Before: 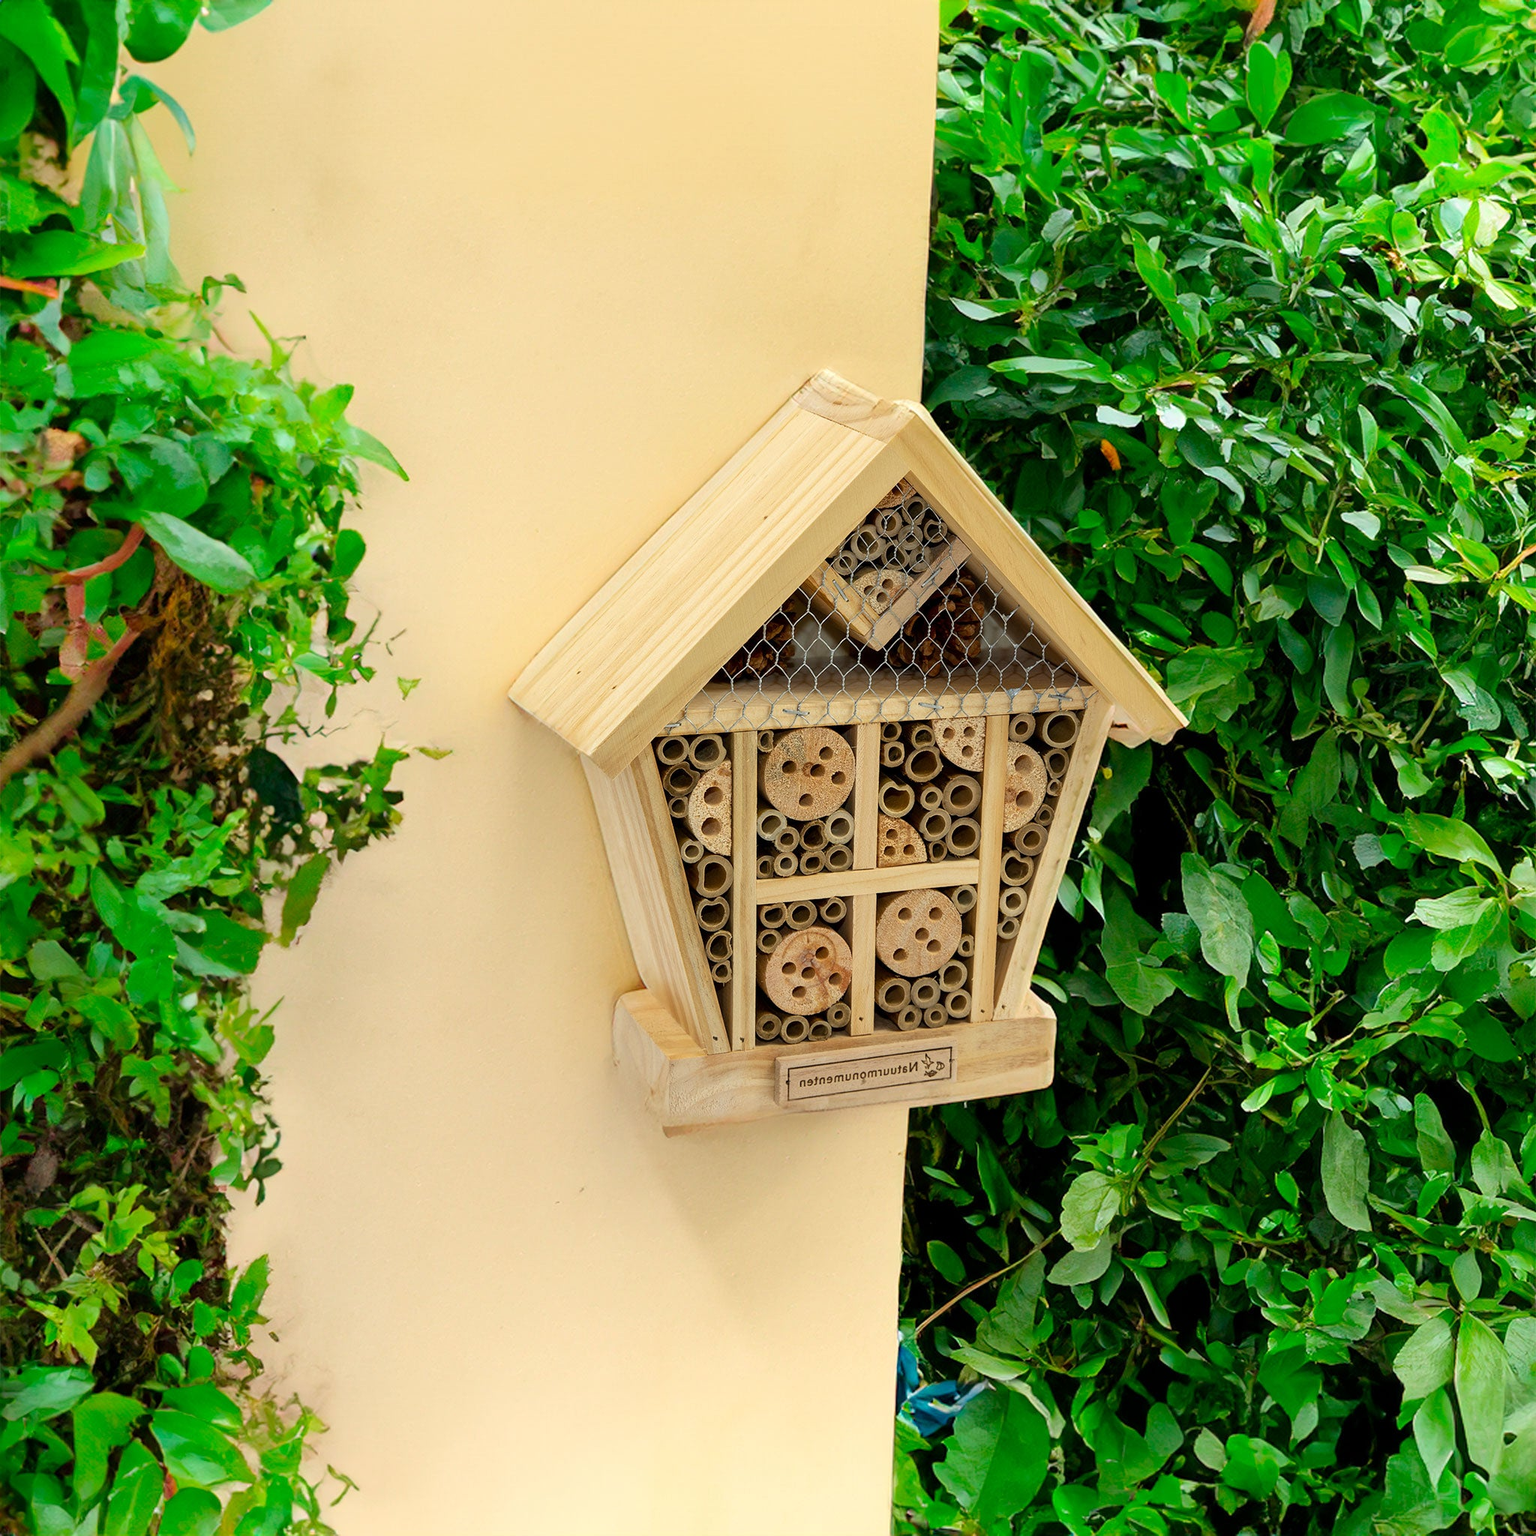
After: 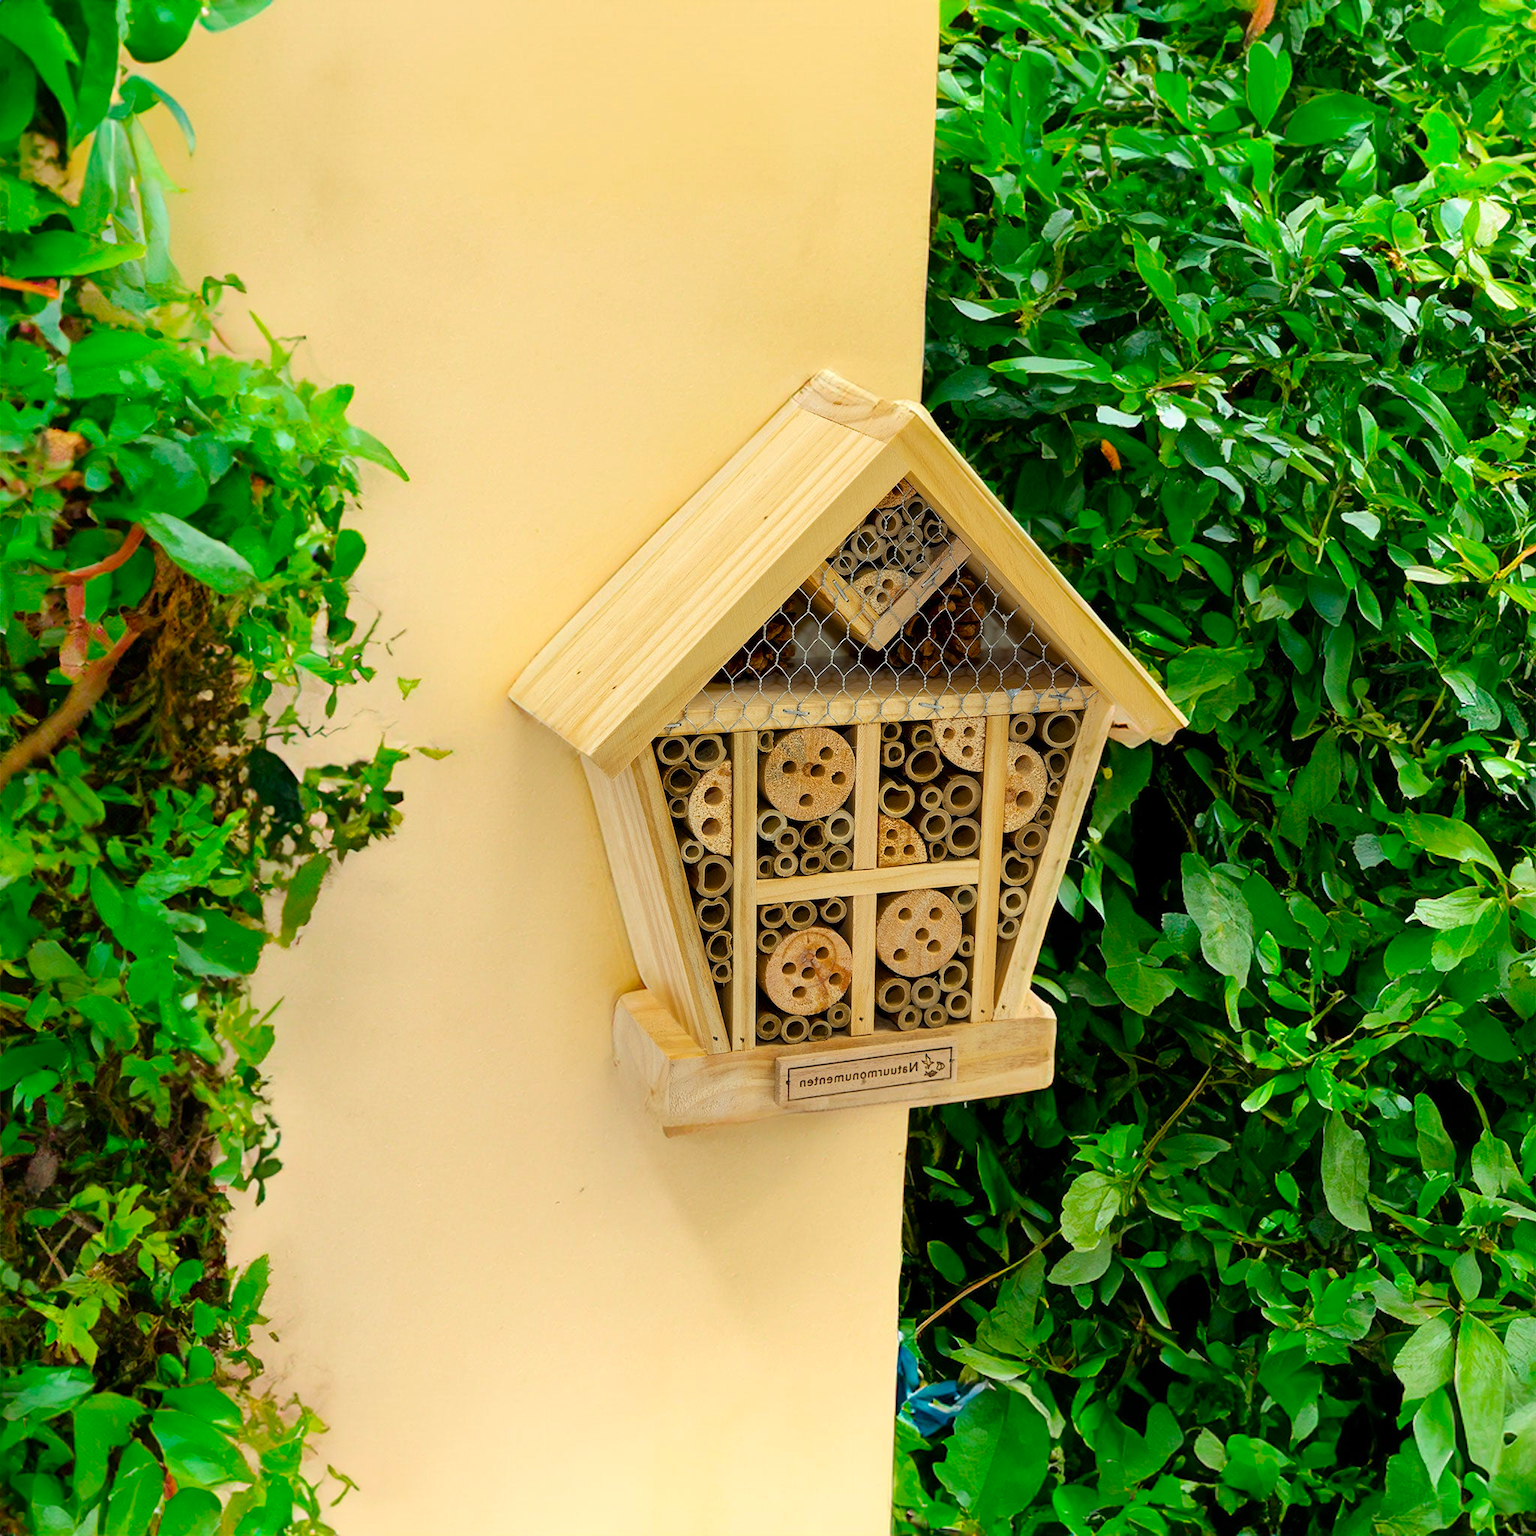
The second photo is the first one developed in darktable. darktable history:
color balance rgb: perceptual saturation grading › global saturation 25.766%
